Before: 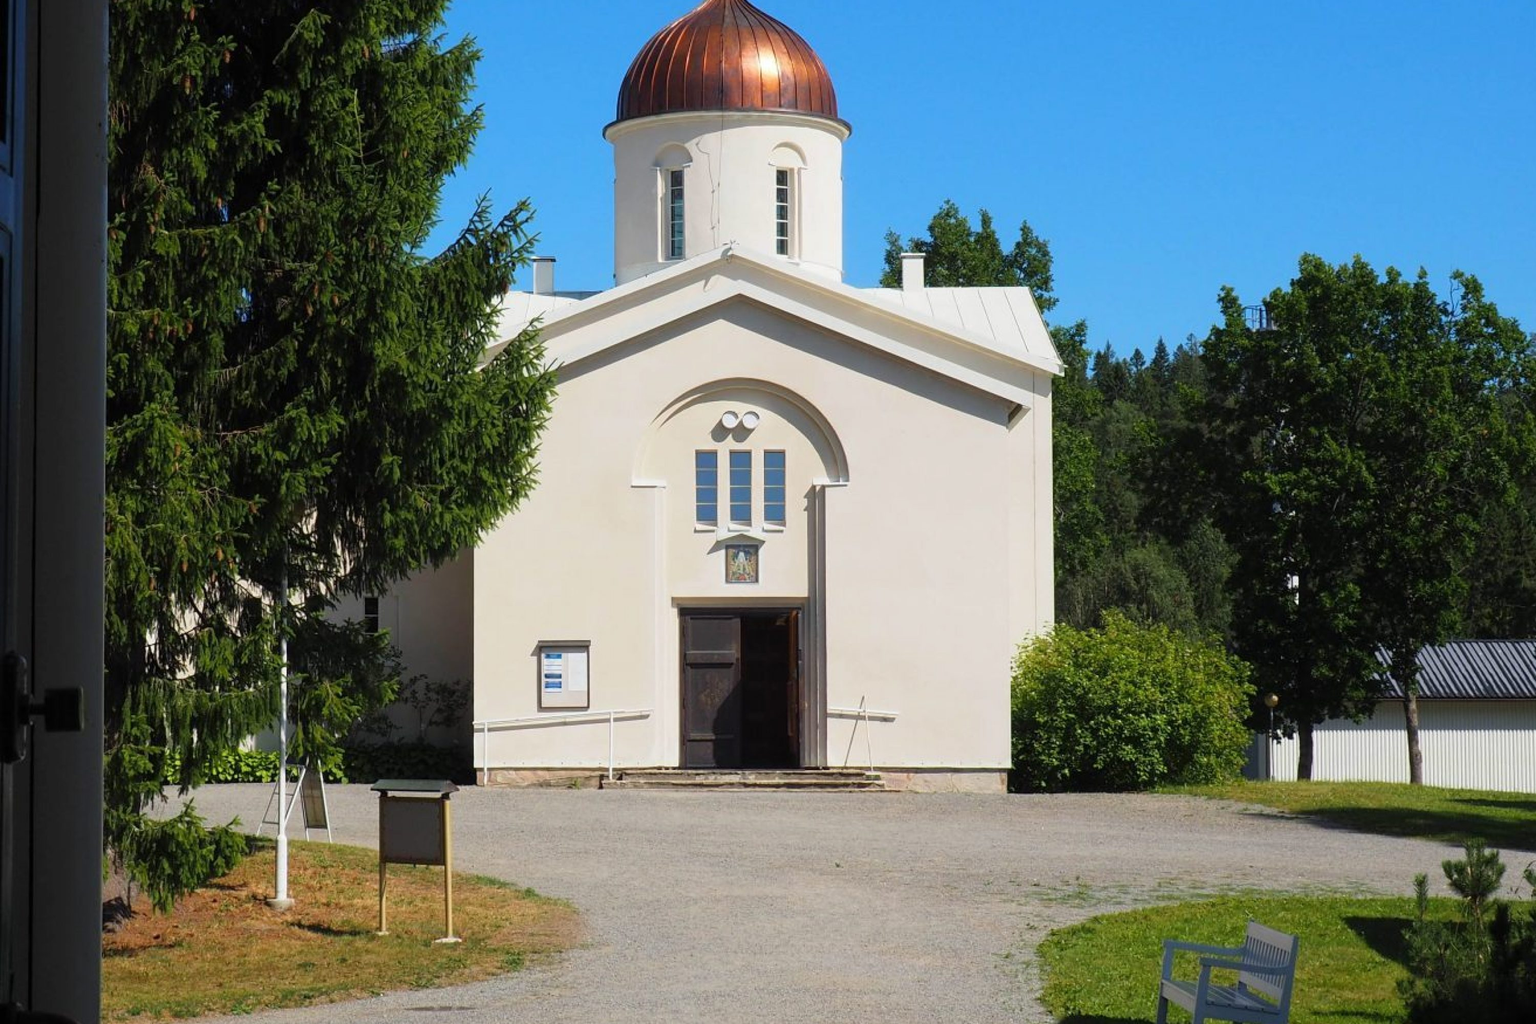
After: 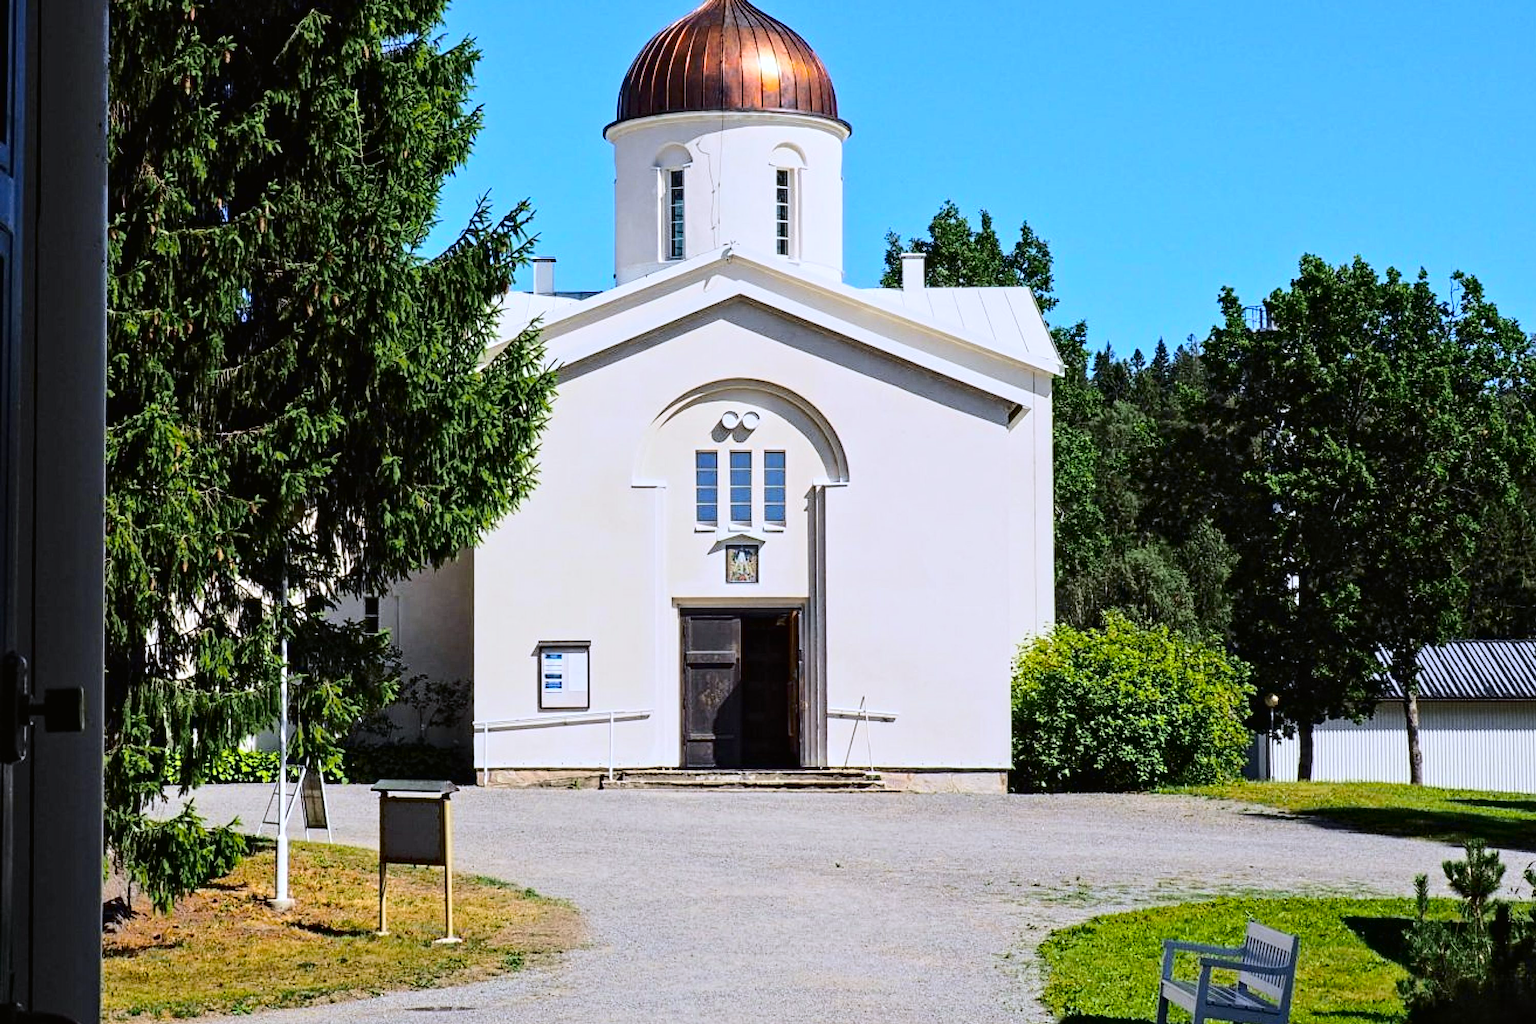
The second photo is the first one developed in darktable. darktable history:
white balance: red 0.967, blue 1.119, emerald 0.756
contrast equalizer: octaves 7, y [[0.5, 0.542, 0.583, 0.625, 0.667, 0.708], [0.5 ×6], [0.5 ×6], [0 ×6], [0 ×6]]
tone curve: curves: ch0 [(0, 0.011) (0.104, 0.085) (0.236, 0.234) (0.398, 0.507) (0.498, 0.621) (0.65, 0.757) (0.835, 0.883) (1, 0.961)]; ch1 [(0, 0) (0.353, 0.344) (0.43, 0.401) (0.479, 0.476) (0.502, 0.502) (0.54, 0.542) (0.602, 0.613) (0.638, 0.668) (0.693, 0.727) (1, 1)]; ch2 [(0, 0) (0.34, 0.314) (0.434, 0.43) (0.5, 0.506) (0.521, 0.54) (0.54, 0.56) (0.595, 0.613) (0.644, 0.729) (1, 1)], color space Lab, independent channels, preserve colors none
